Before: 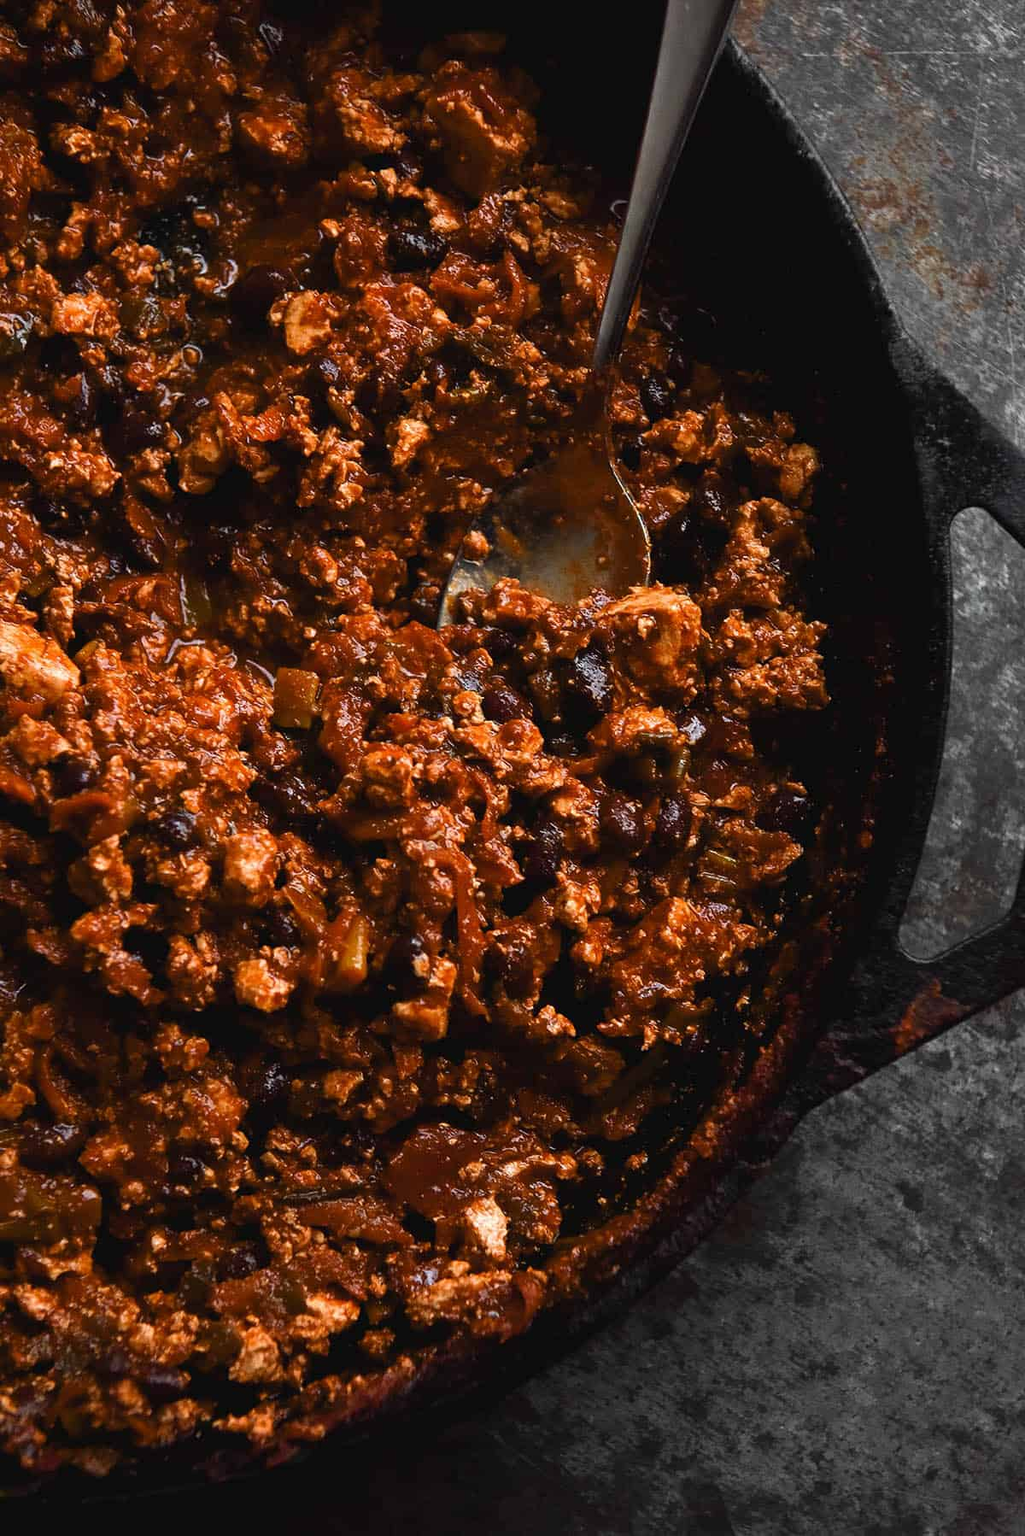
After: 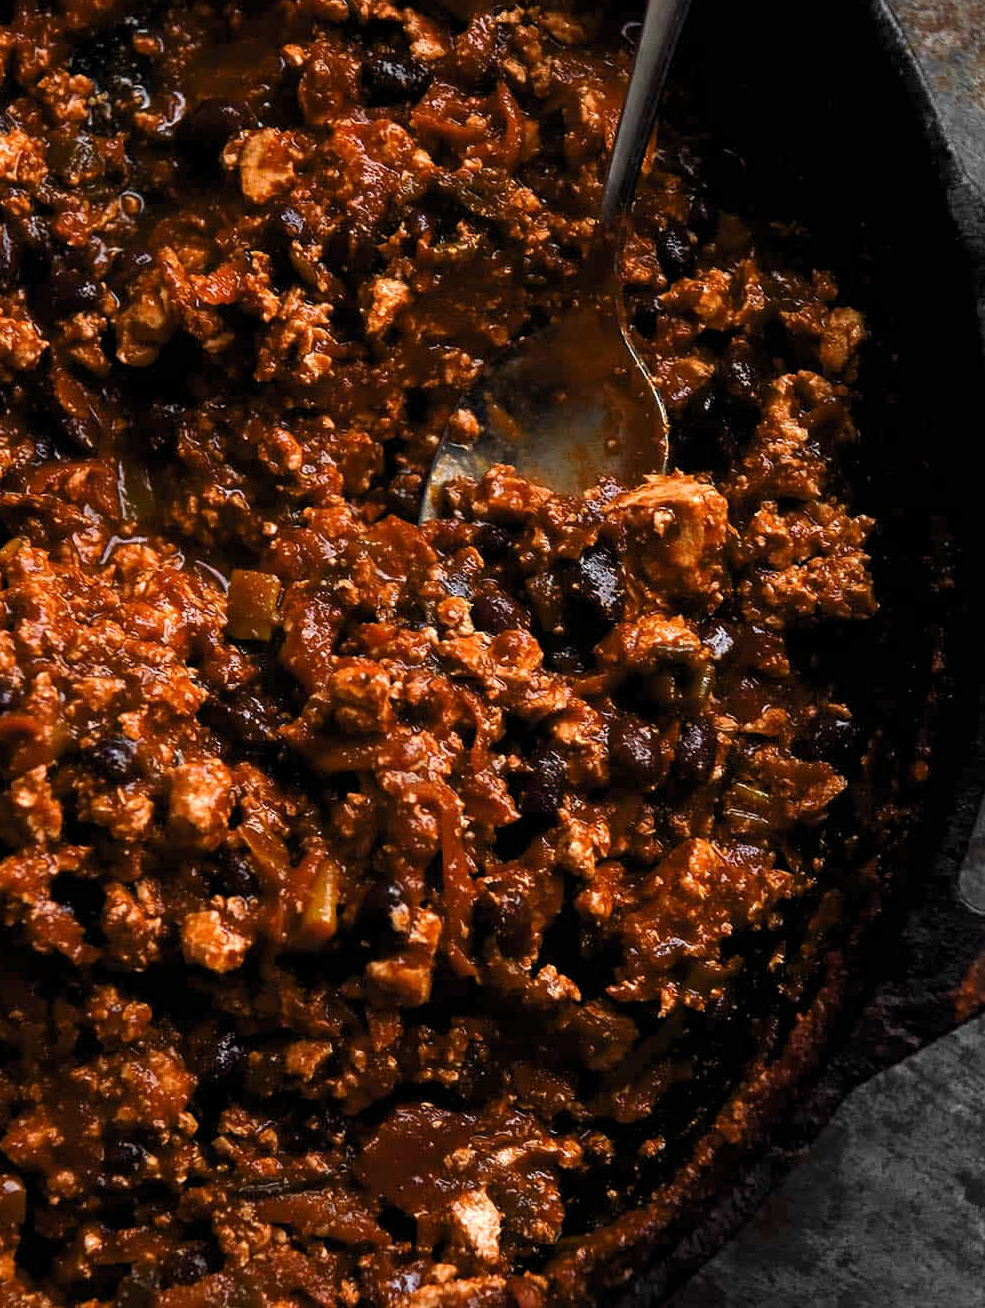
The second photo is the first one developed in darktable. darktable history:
crop: left 7.782%, top 11.829%, right 10.079%, bottom 15.415%
levels: levels [0.031, 0.5, 0.969]
